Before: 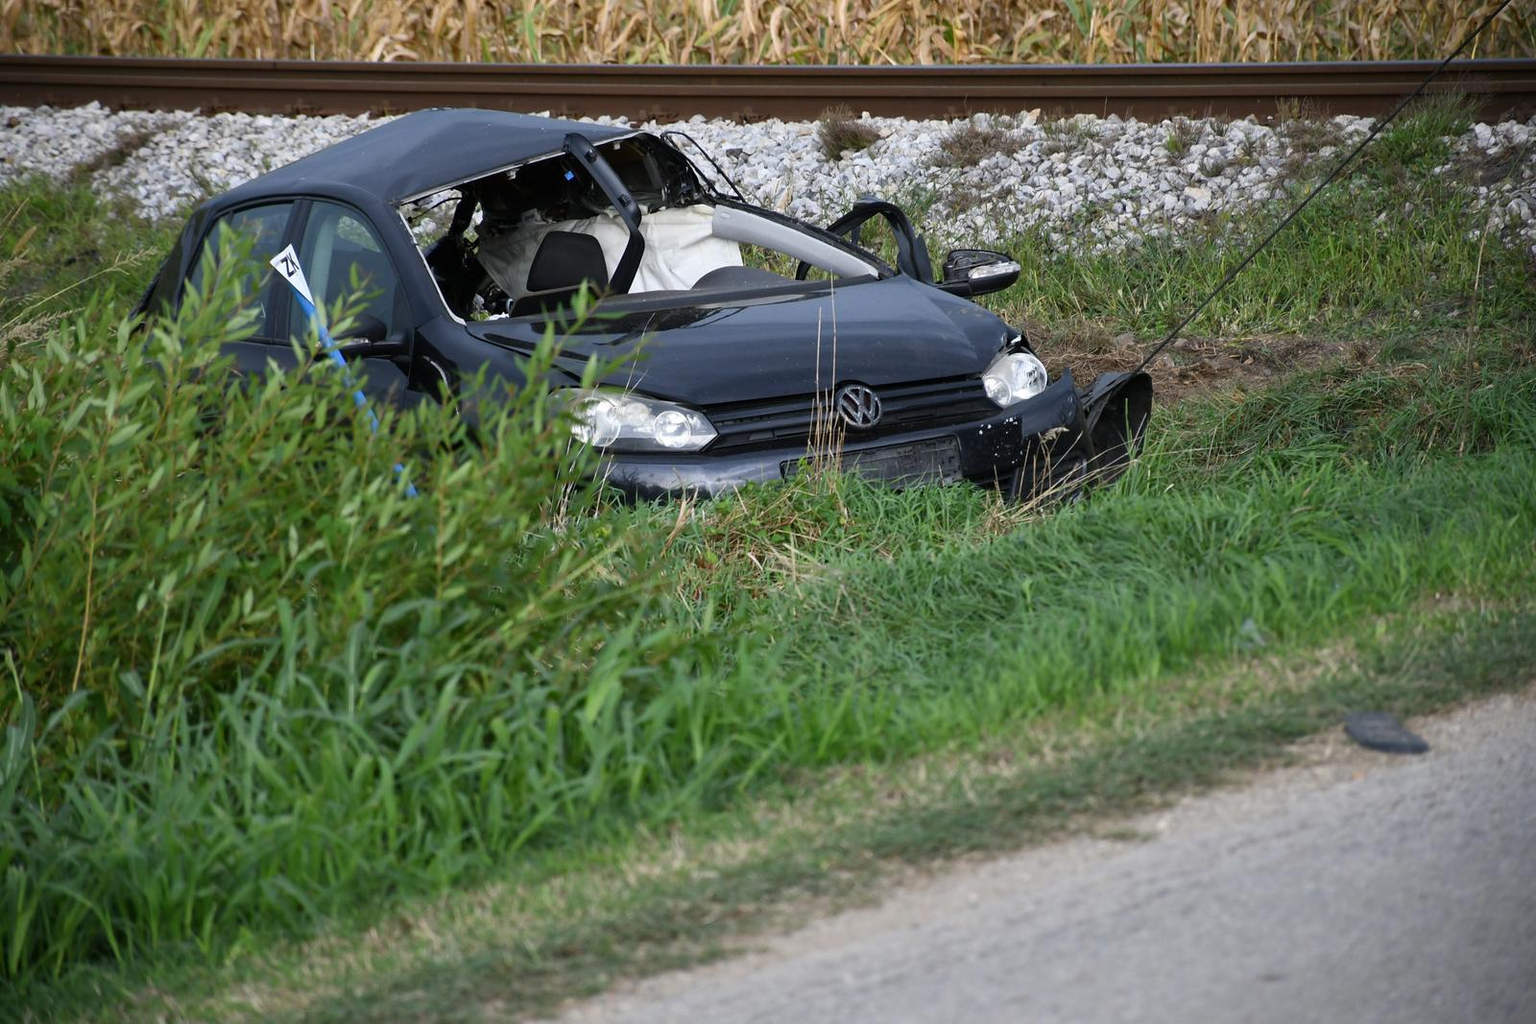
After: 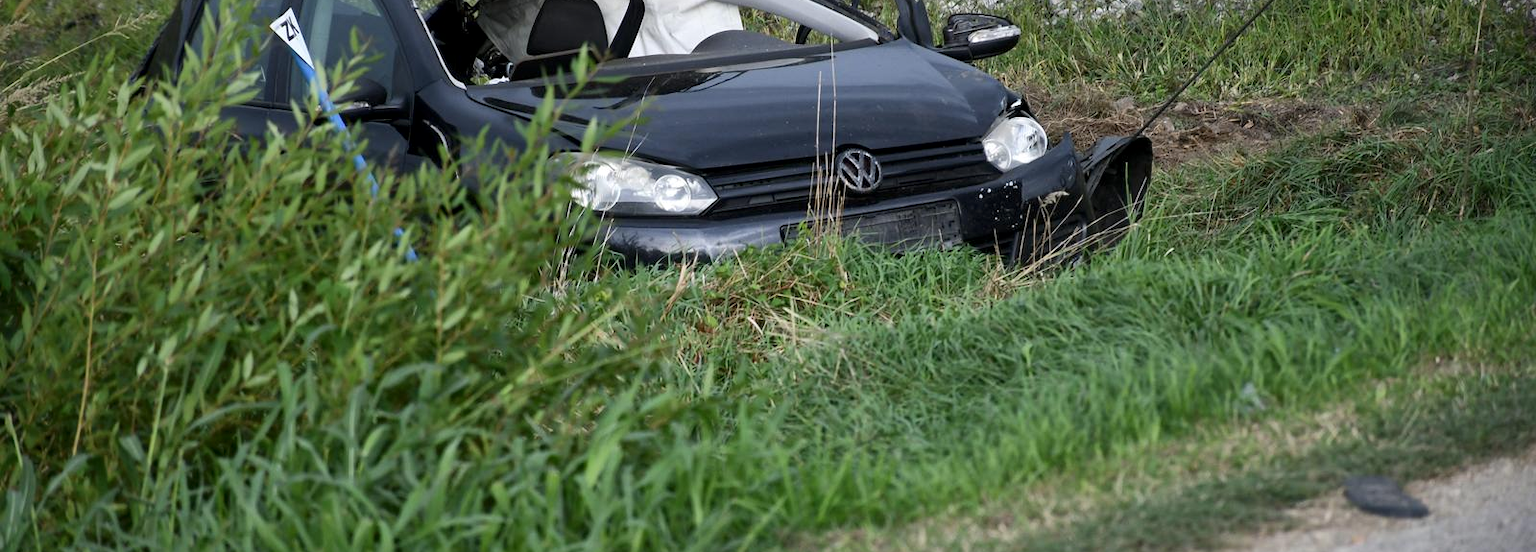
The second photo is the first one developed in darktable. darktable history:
local contrast: mode bilateral grid, contrast 19, coarseness 51, detail 129%, midtone range 0.2
crop and rotate: top 23.091%, bottom 22.912%
contrast brightness saturation: saturation -0.048
